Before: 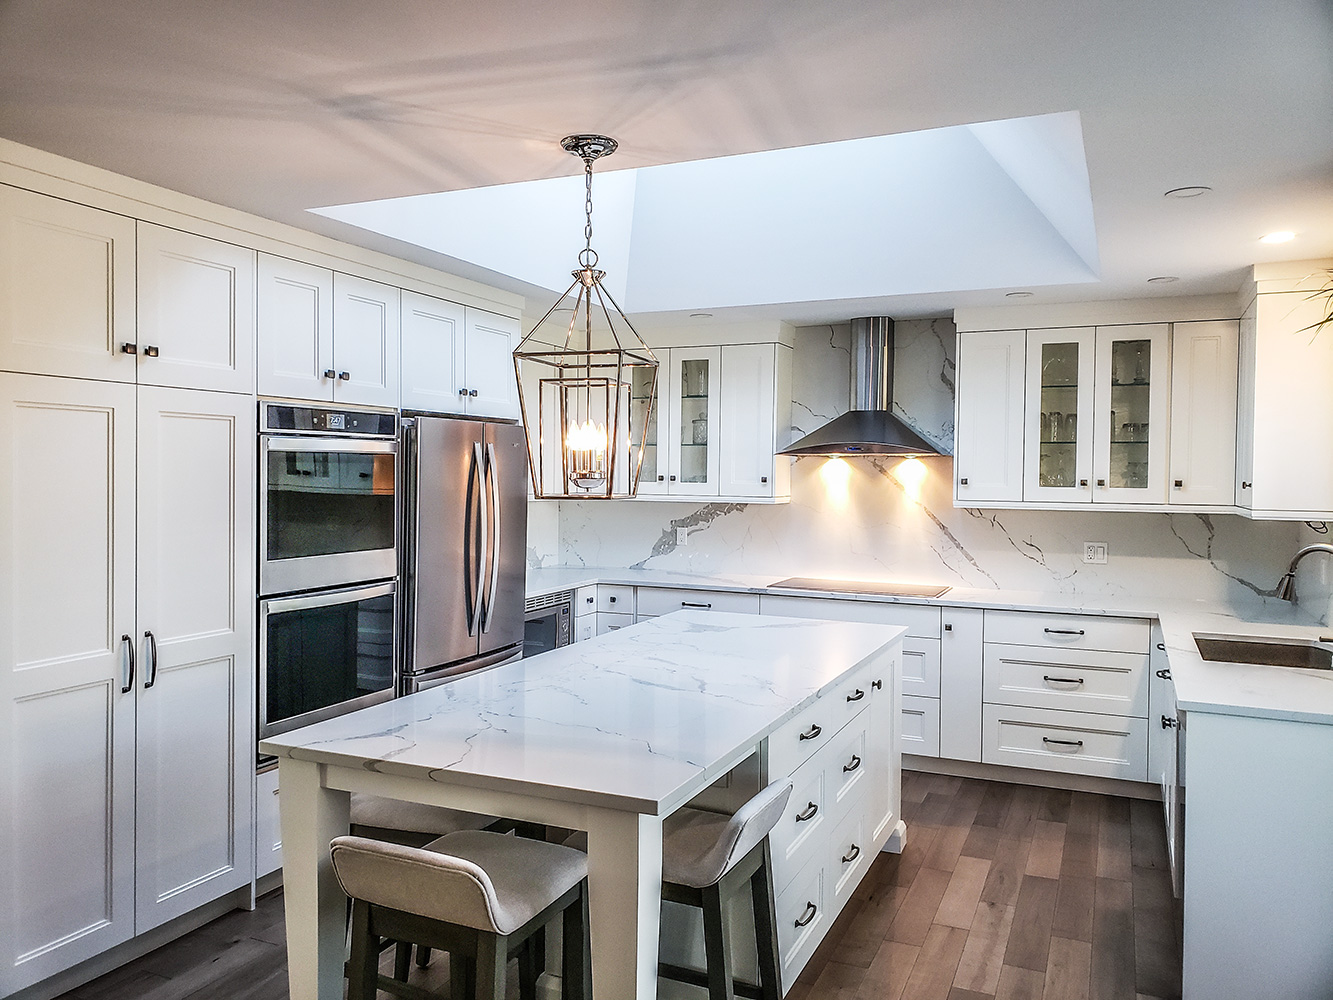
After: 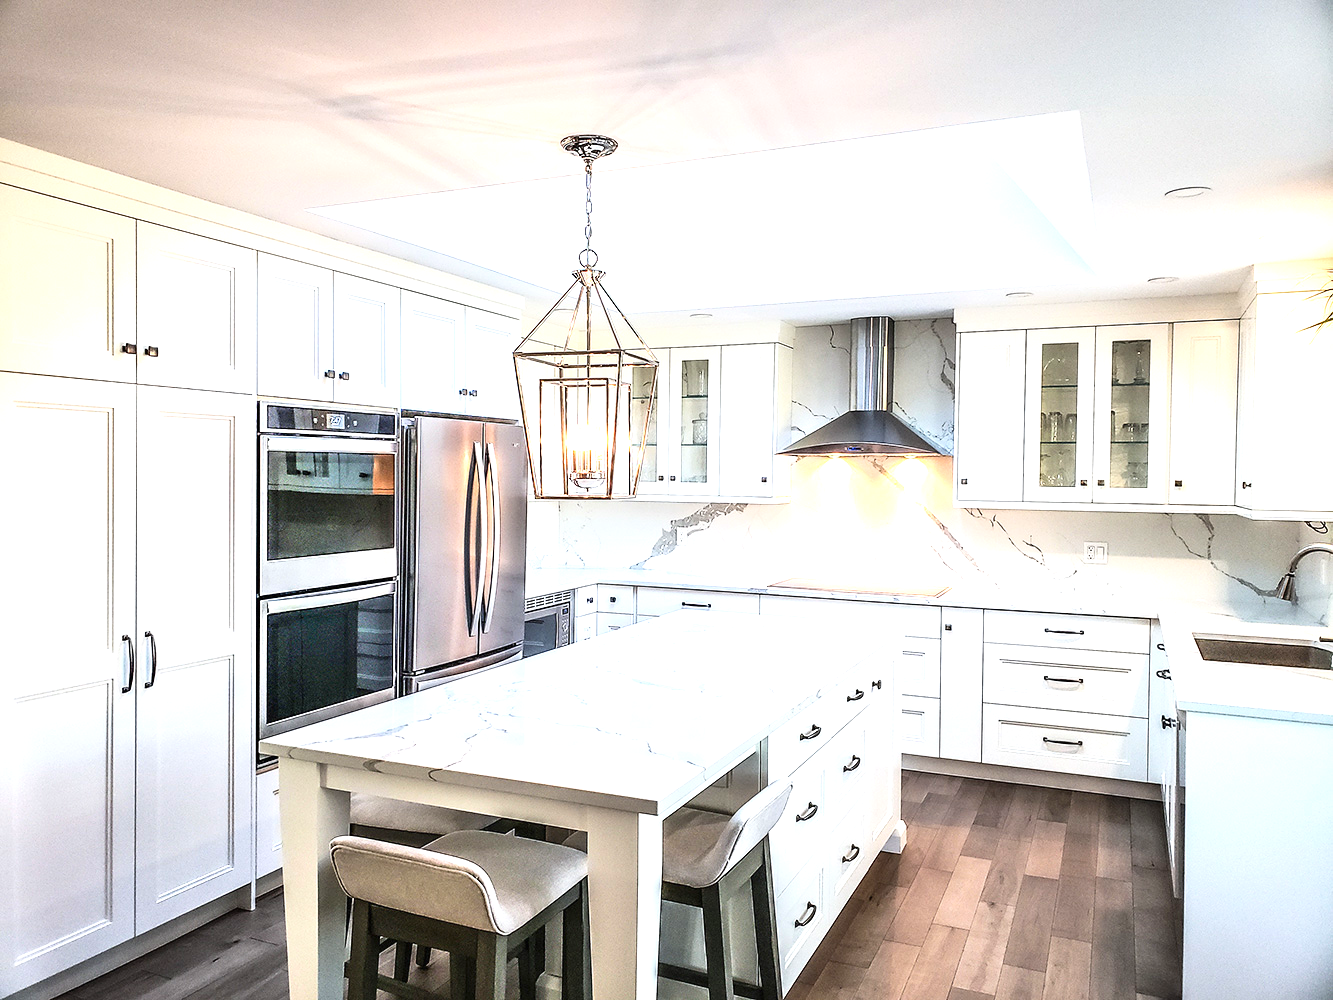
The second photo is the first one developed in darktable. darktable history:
contrast brightness saturation: contrast 0.15, brightness 0.05
exposure: black level correction 0, exposure 1 EV, compensate exposure bias true, compensate highlight preservation false
